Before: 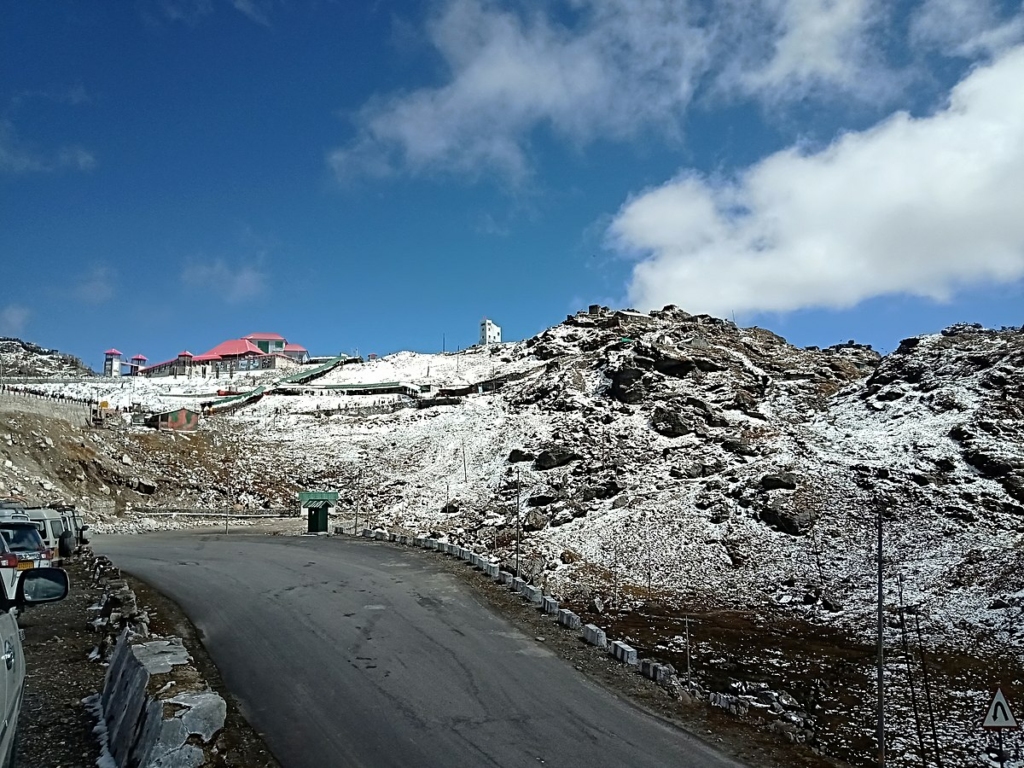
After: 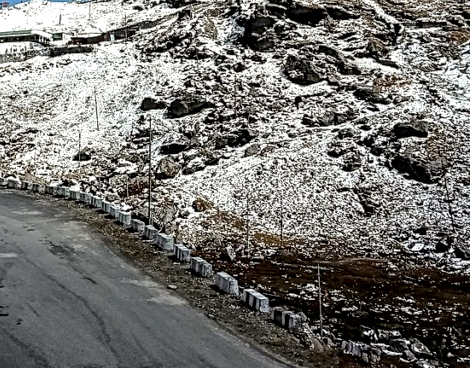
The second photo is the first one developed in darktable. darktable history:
crop: left 35.948%, top 45.856%, right 18.127%, bottom 6.148%
local contrast: highlights 60%, shadows 59%, detail 160%
color balance rgb: power › chroma 0.295%, power › hue 24.5°, perceptual saturation grading › global saturation -3.195%, perceptual brilliance grading › mid-tones 9.984%, perceptual brilliance grading › shadows 15.172%
